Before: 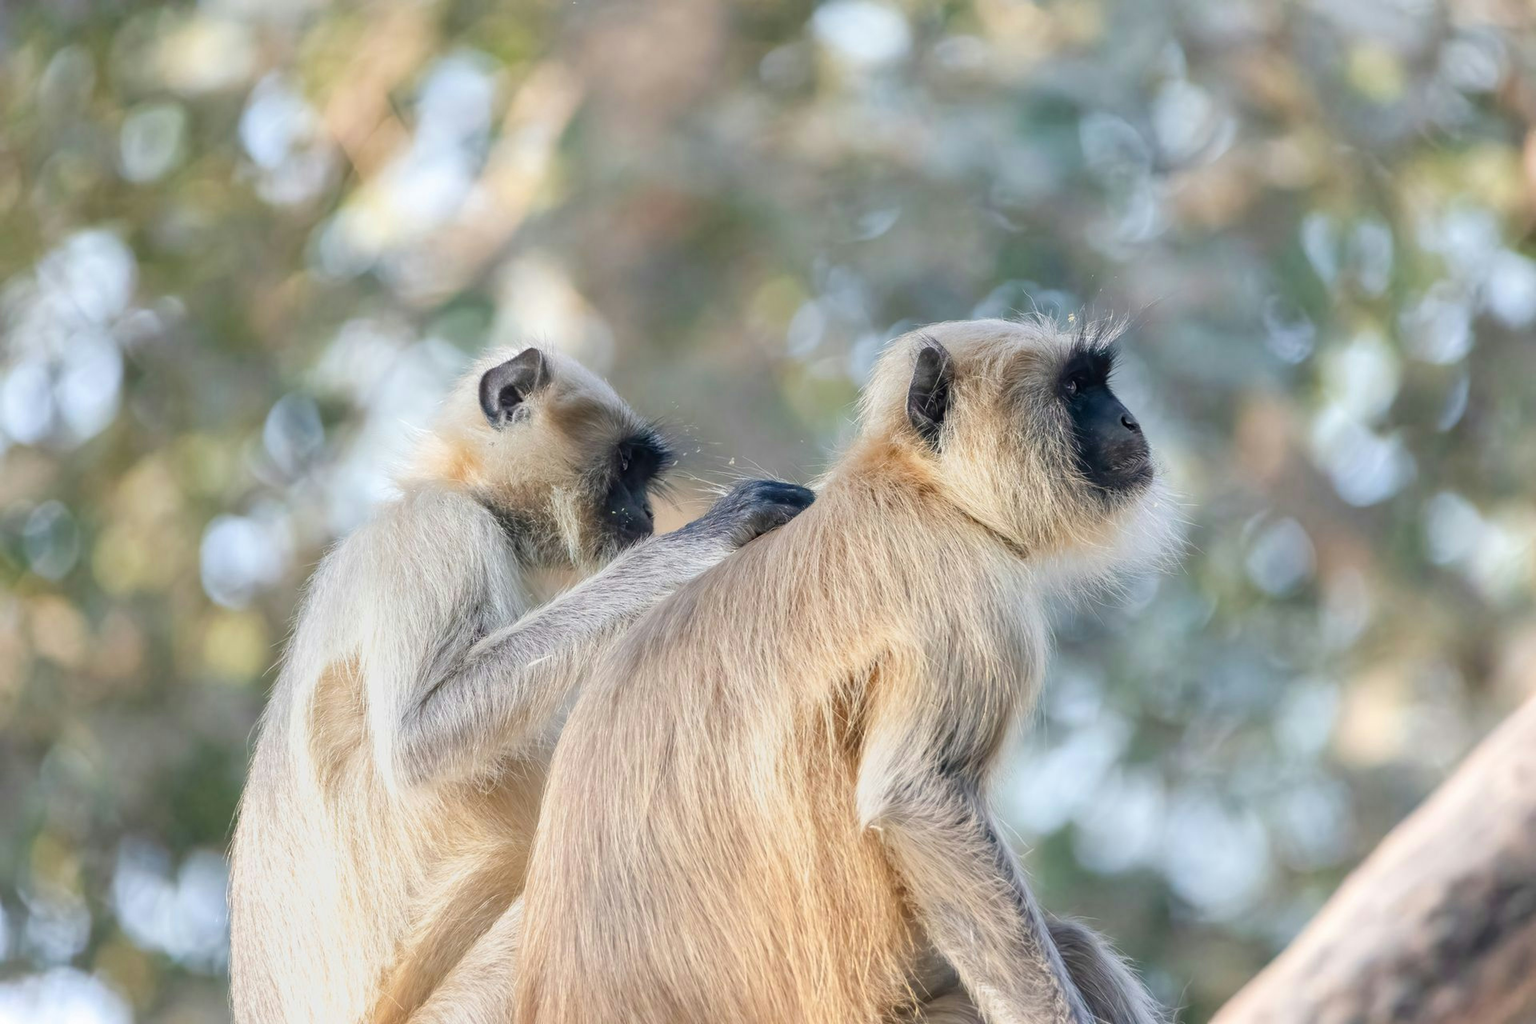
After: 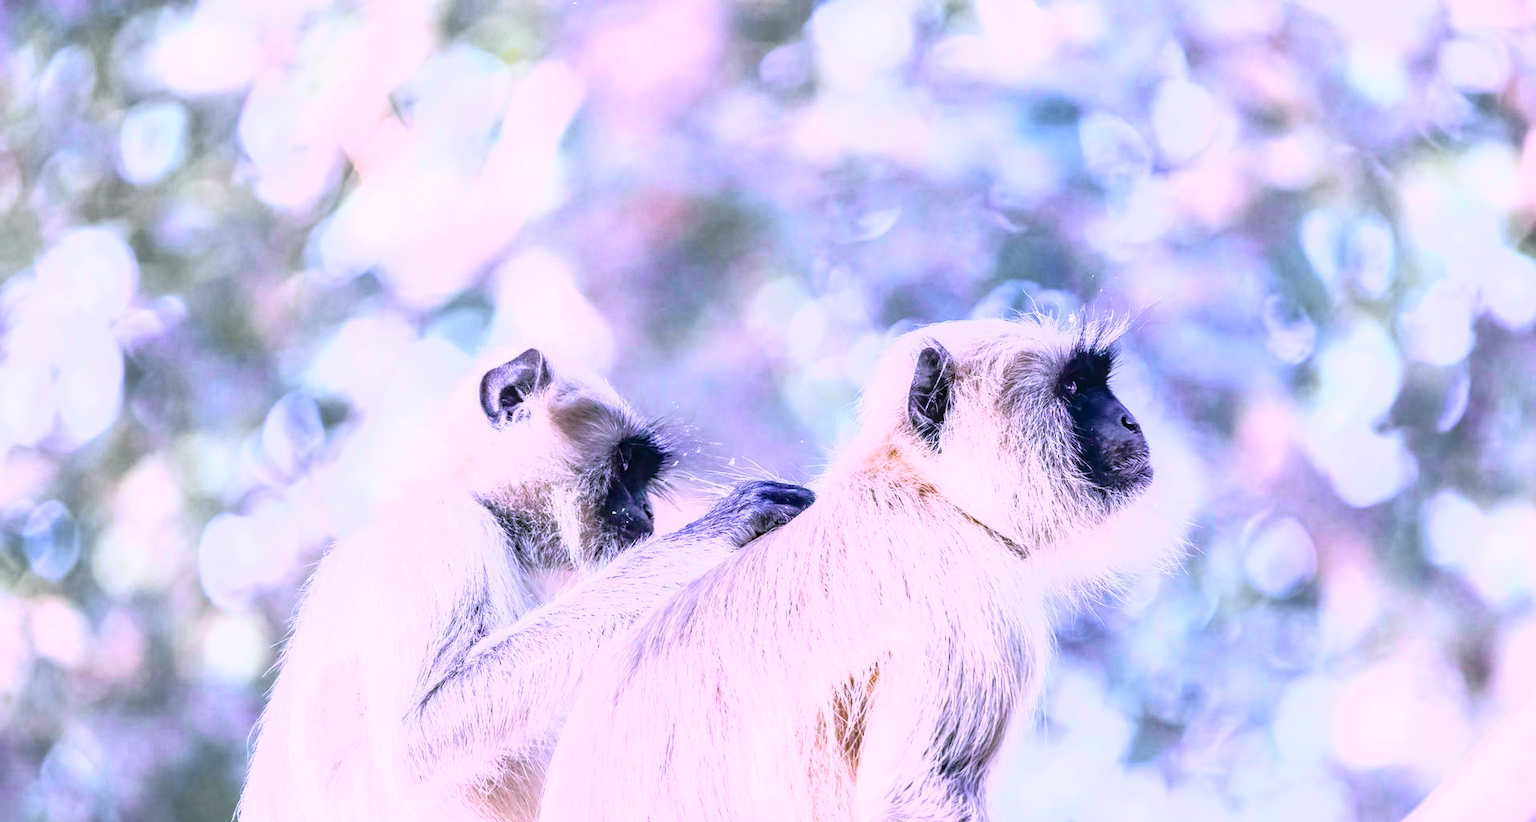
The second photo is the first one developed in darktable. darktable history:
exposure: black level correction 0.001, exposure 0.5 EV, compensate exposure bias true, compensate highlight preservation false
white balance: red 0.98, blue 1.61
tone curve: curves: ch0 [(0, 0.015) (0.091, 0.055) (0.184, 0.159) (0.304, 0.382) (0.492, 0.579) (0.628, 0.755) (0.832, 0.932) (0.984, 0.963)]; ch1 [(0, 0) (0.34, 0.235) (0.46, 0.46) (0.515, 0.502) (0.553, 0.567) (0.764, 0.815) (1, 1)]; ch2 [(0, 0) (0.44, 0.458) (0.479, 0.492) (0.524, 0.507) (0.557, 0.567) (0.673, 0.699) (1, 1)], color space Lab, independent channels, preserve colors none
local contrast: on, module defaults
crop: bottom 19.644%
haze removal: adaptive false
contrast brightness saturation: contrast 0.14
